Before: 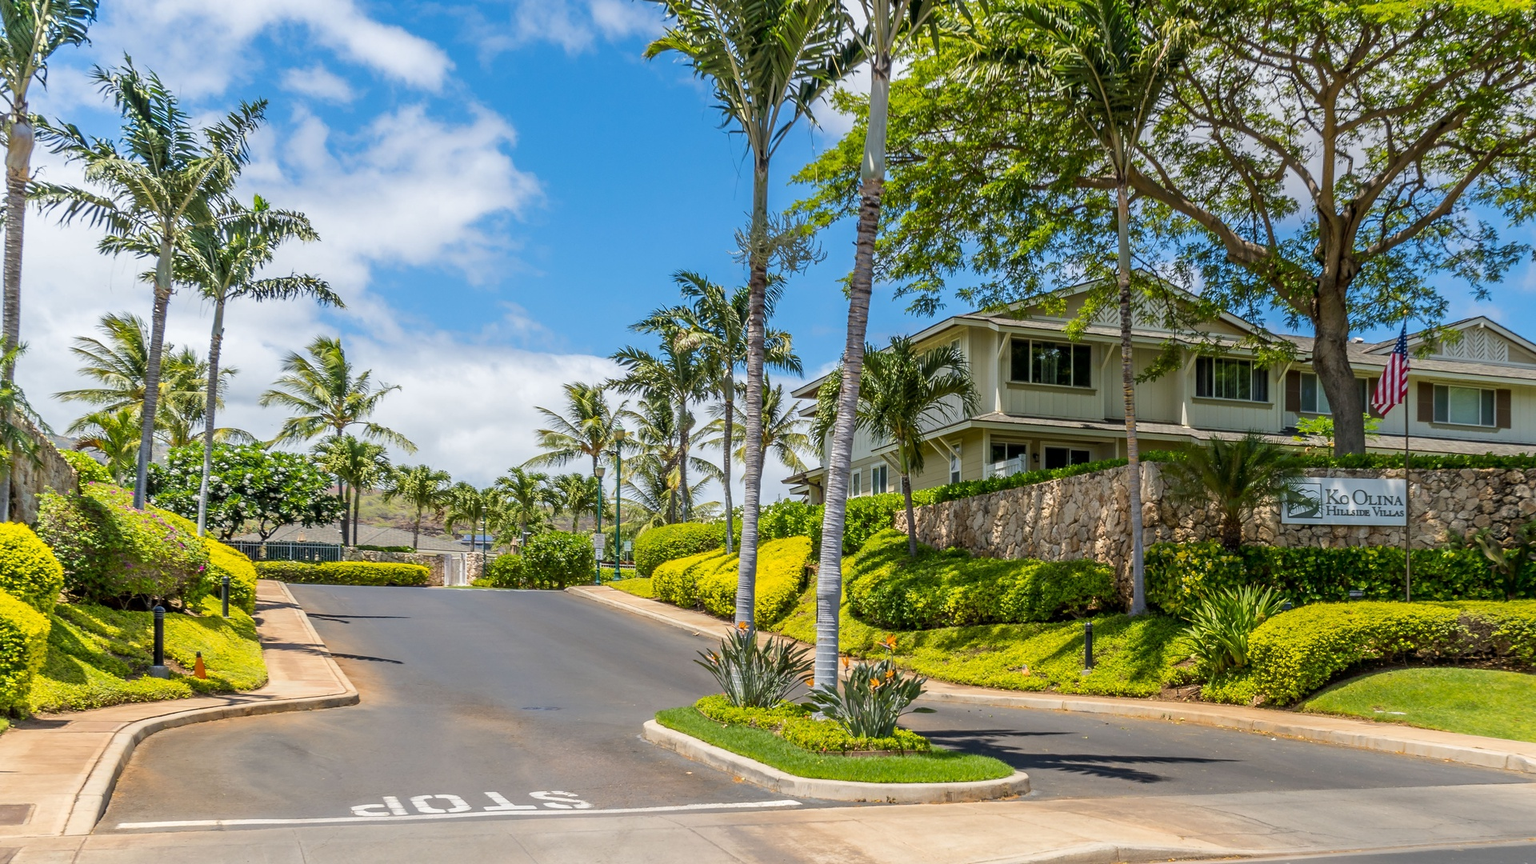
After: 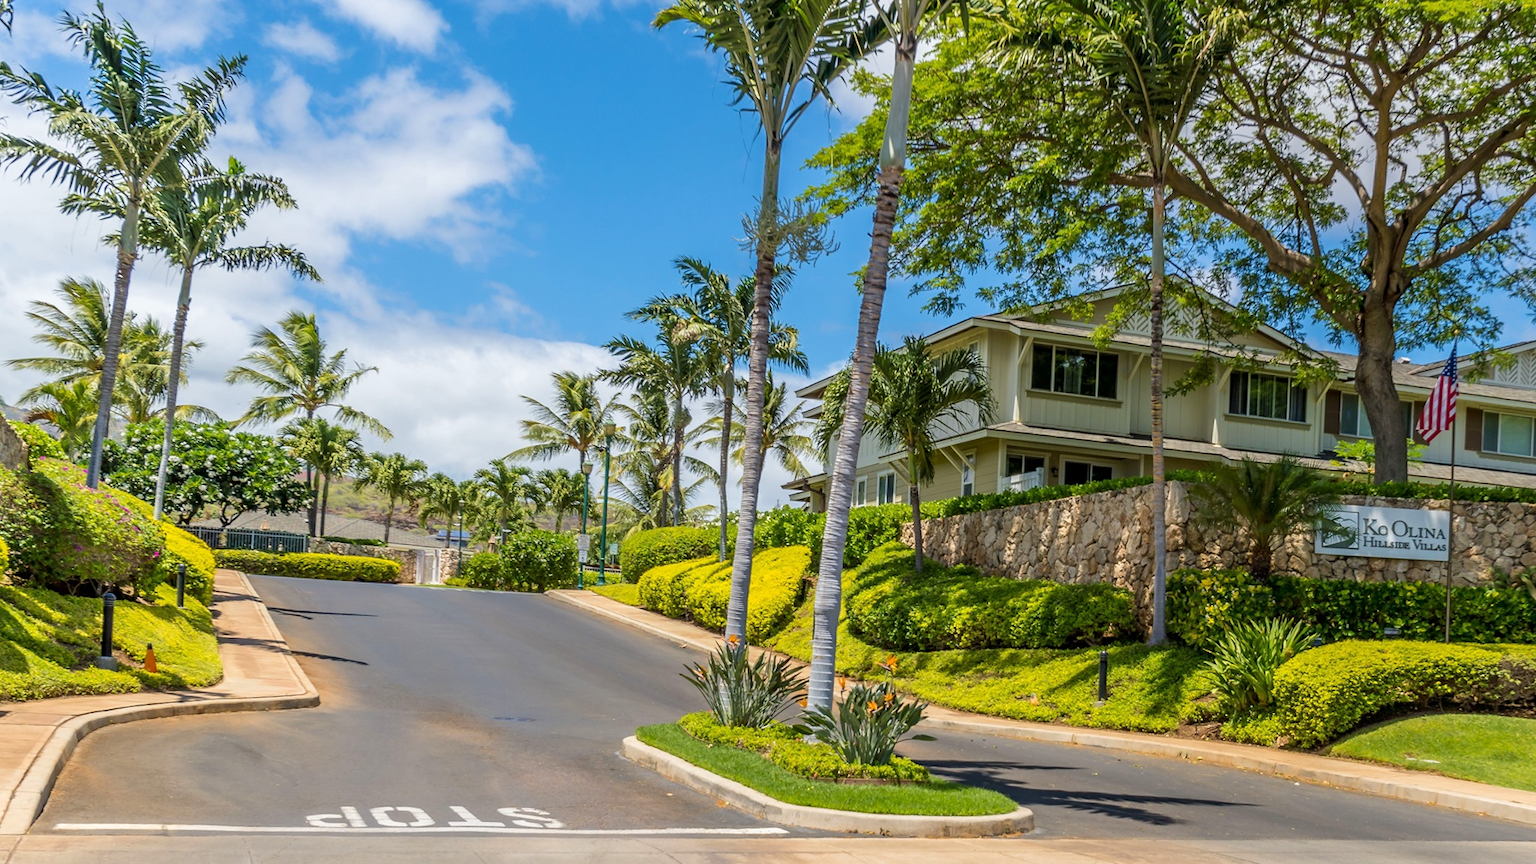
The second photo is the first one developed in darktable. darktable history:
exposure: compensate exposure bias true, compensate highlight preservation false
crop and rotate: angle -2.33°
velvia: strength 15.06%
